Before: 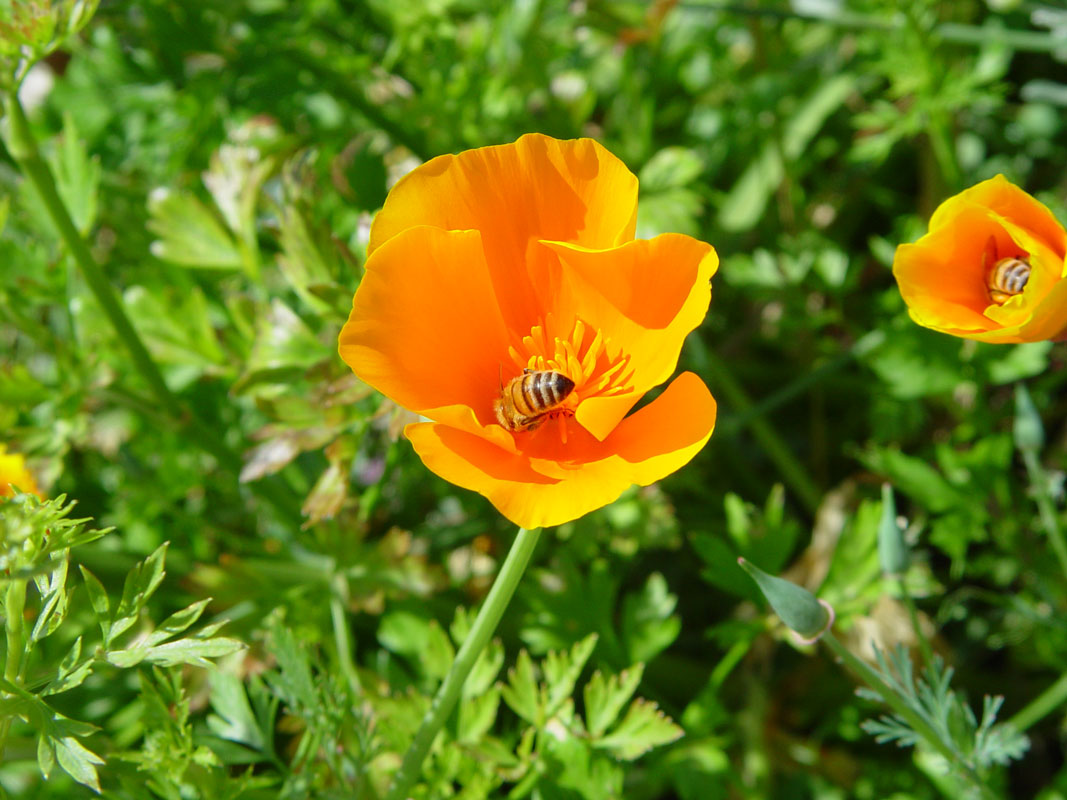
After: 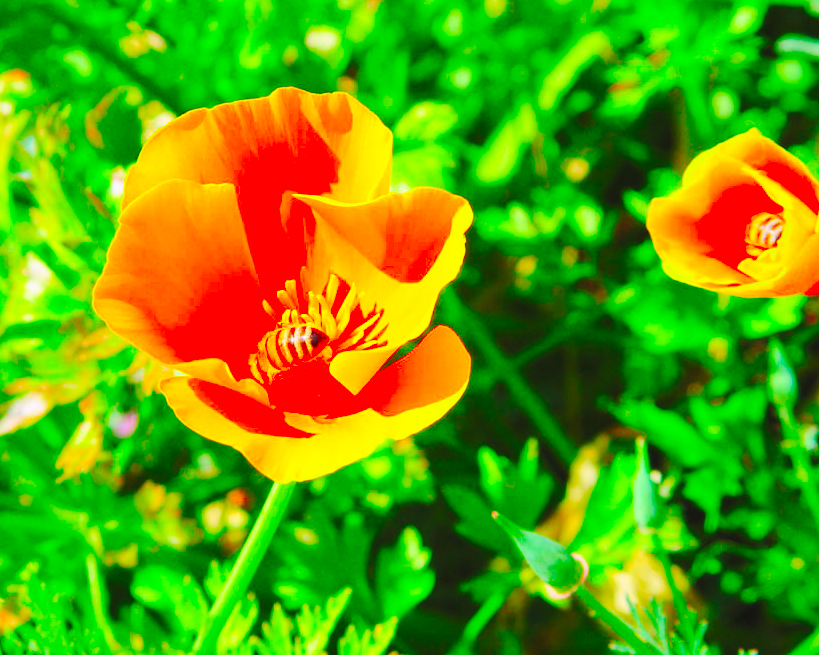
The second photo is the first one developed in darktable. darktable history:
base curve: curves: ch0 [(0, 0) (0.036, 0.025) (0.121, 0.166) (0.206, 0.329) (0.605, 0.79) (1, 1)], preserve colors none
color correction: highlights a* 1.59, highlights b* -1.7, saturation 2.48
crop: left 23.095%, top 5.827%, bottom 11.854%
contrast brightness saturation: brightness 0.28
